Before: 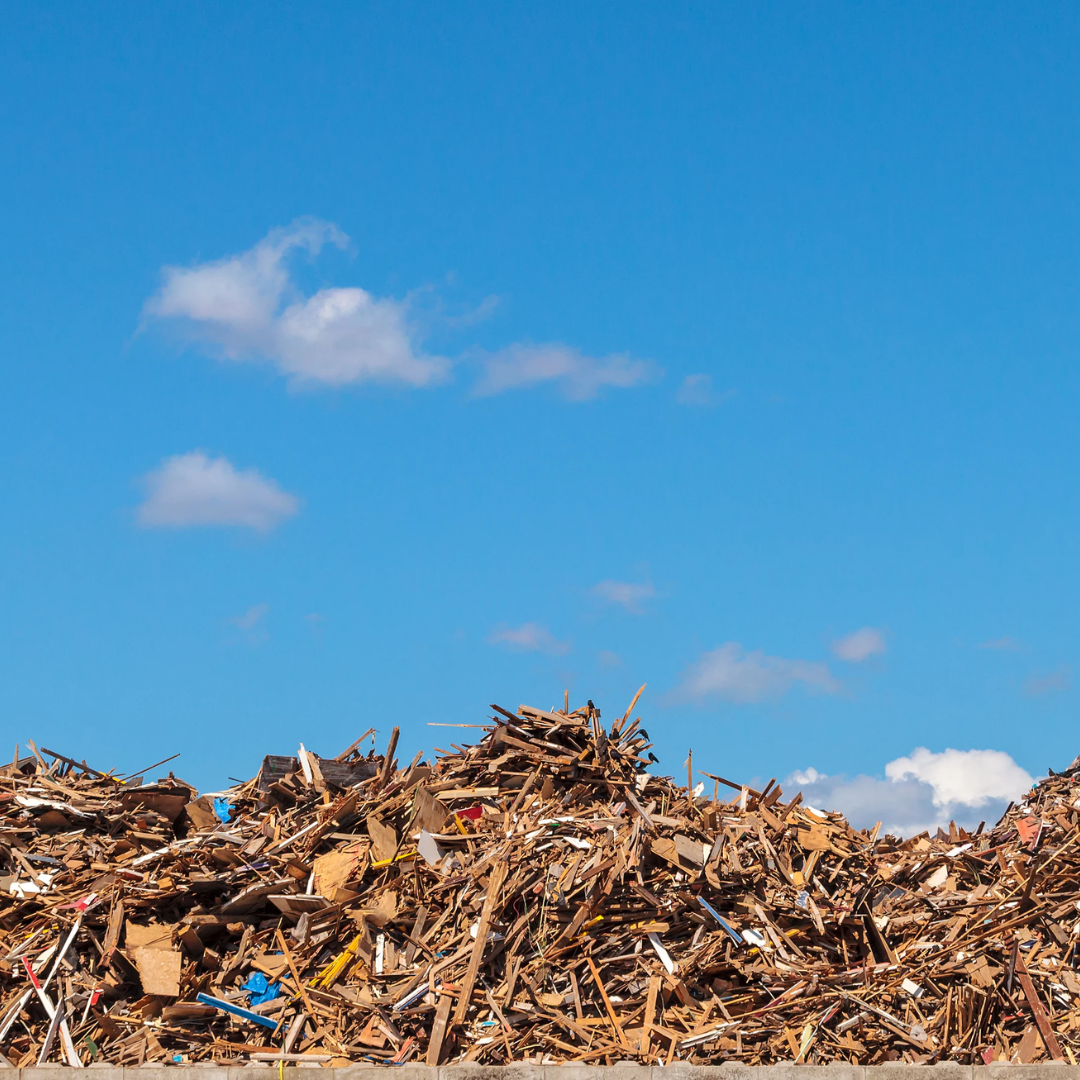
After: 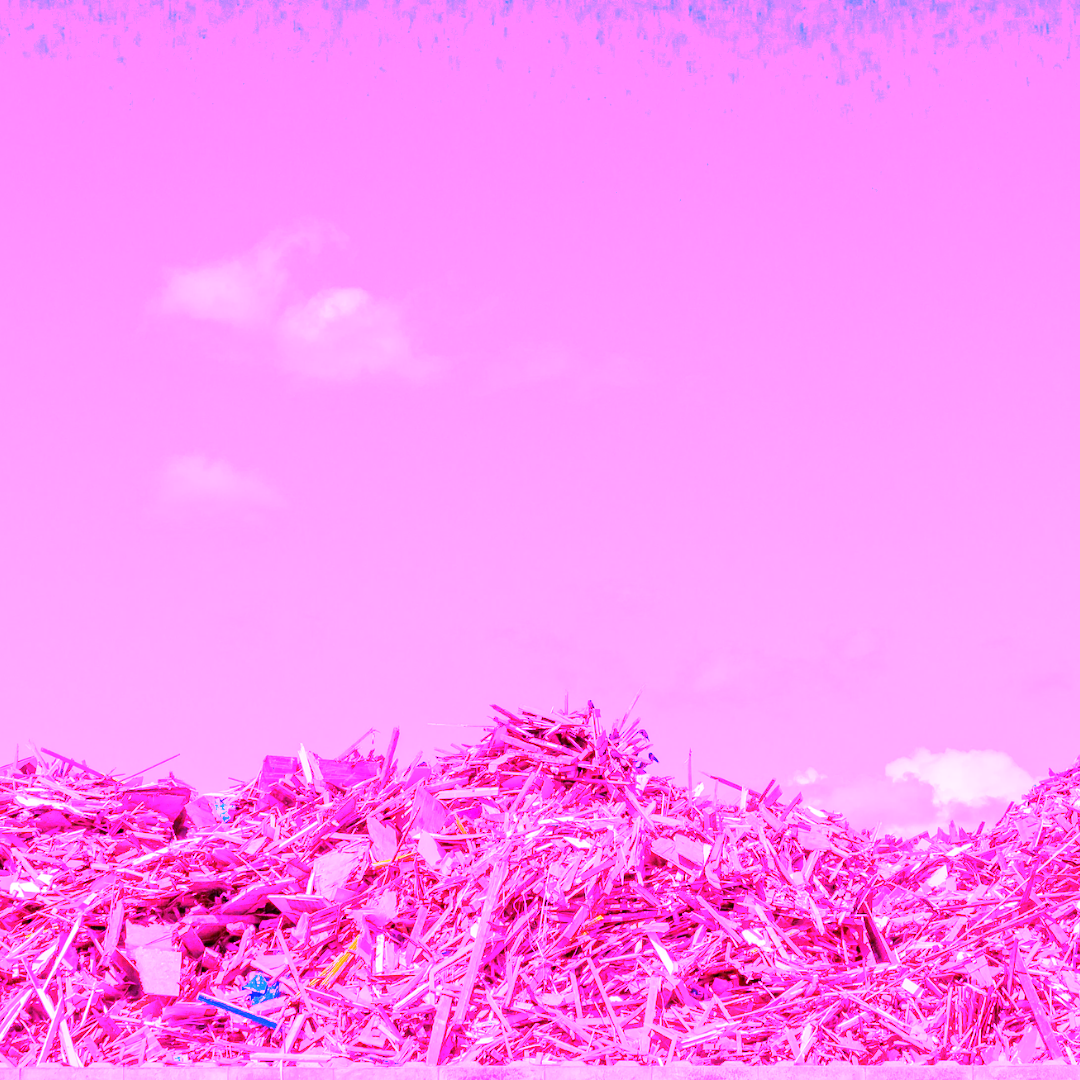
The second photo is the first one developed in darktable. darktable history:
tone equalizer: on, module defaults
white balance: red 8, blue 8
